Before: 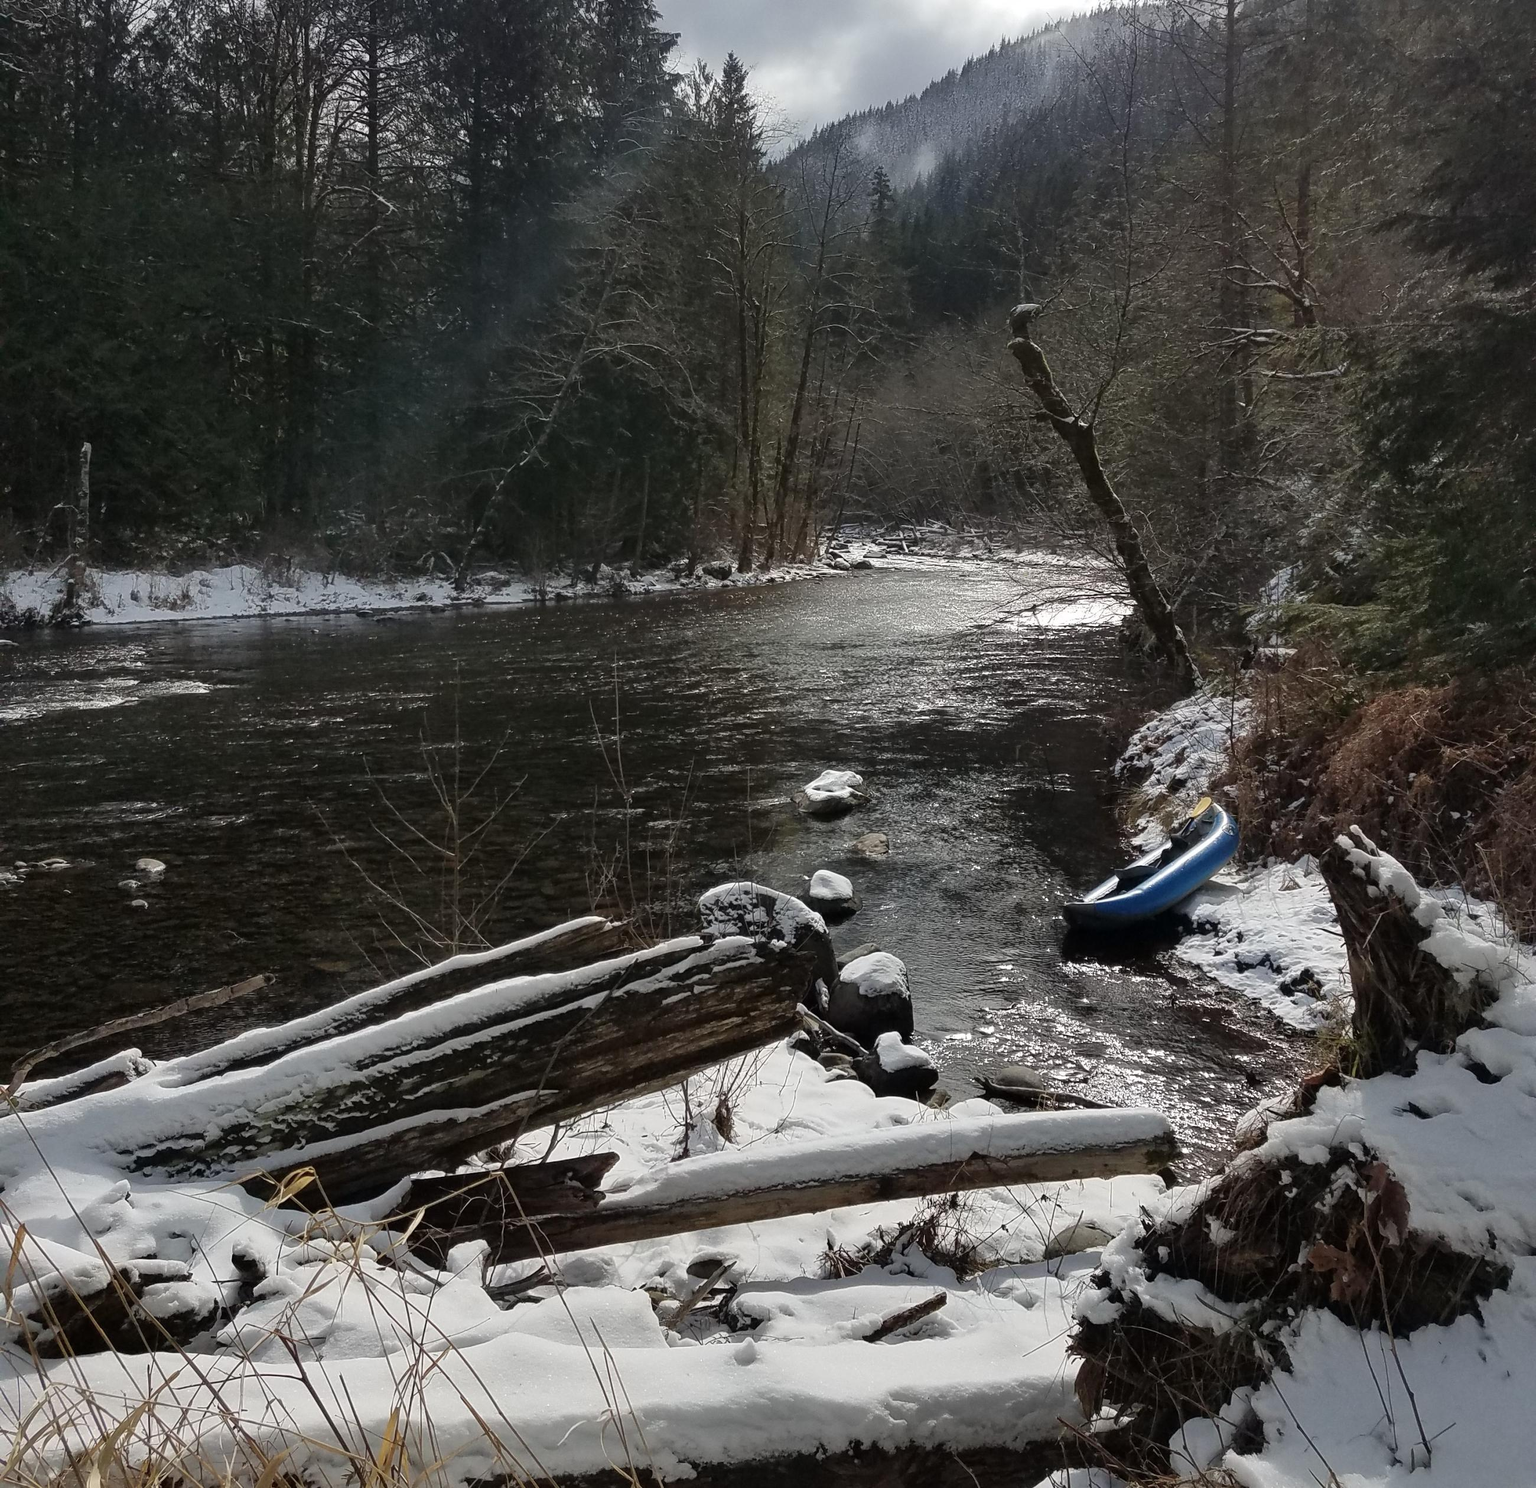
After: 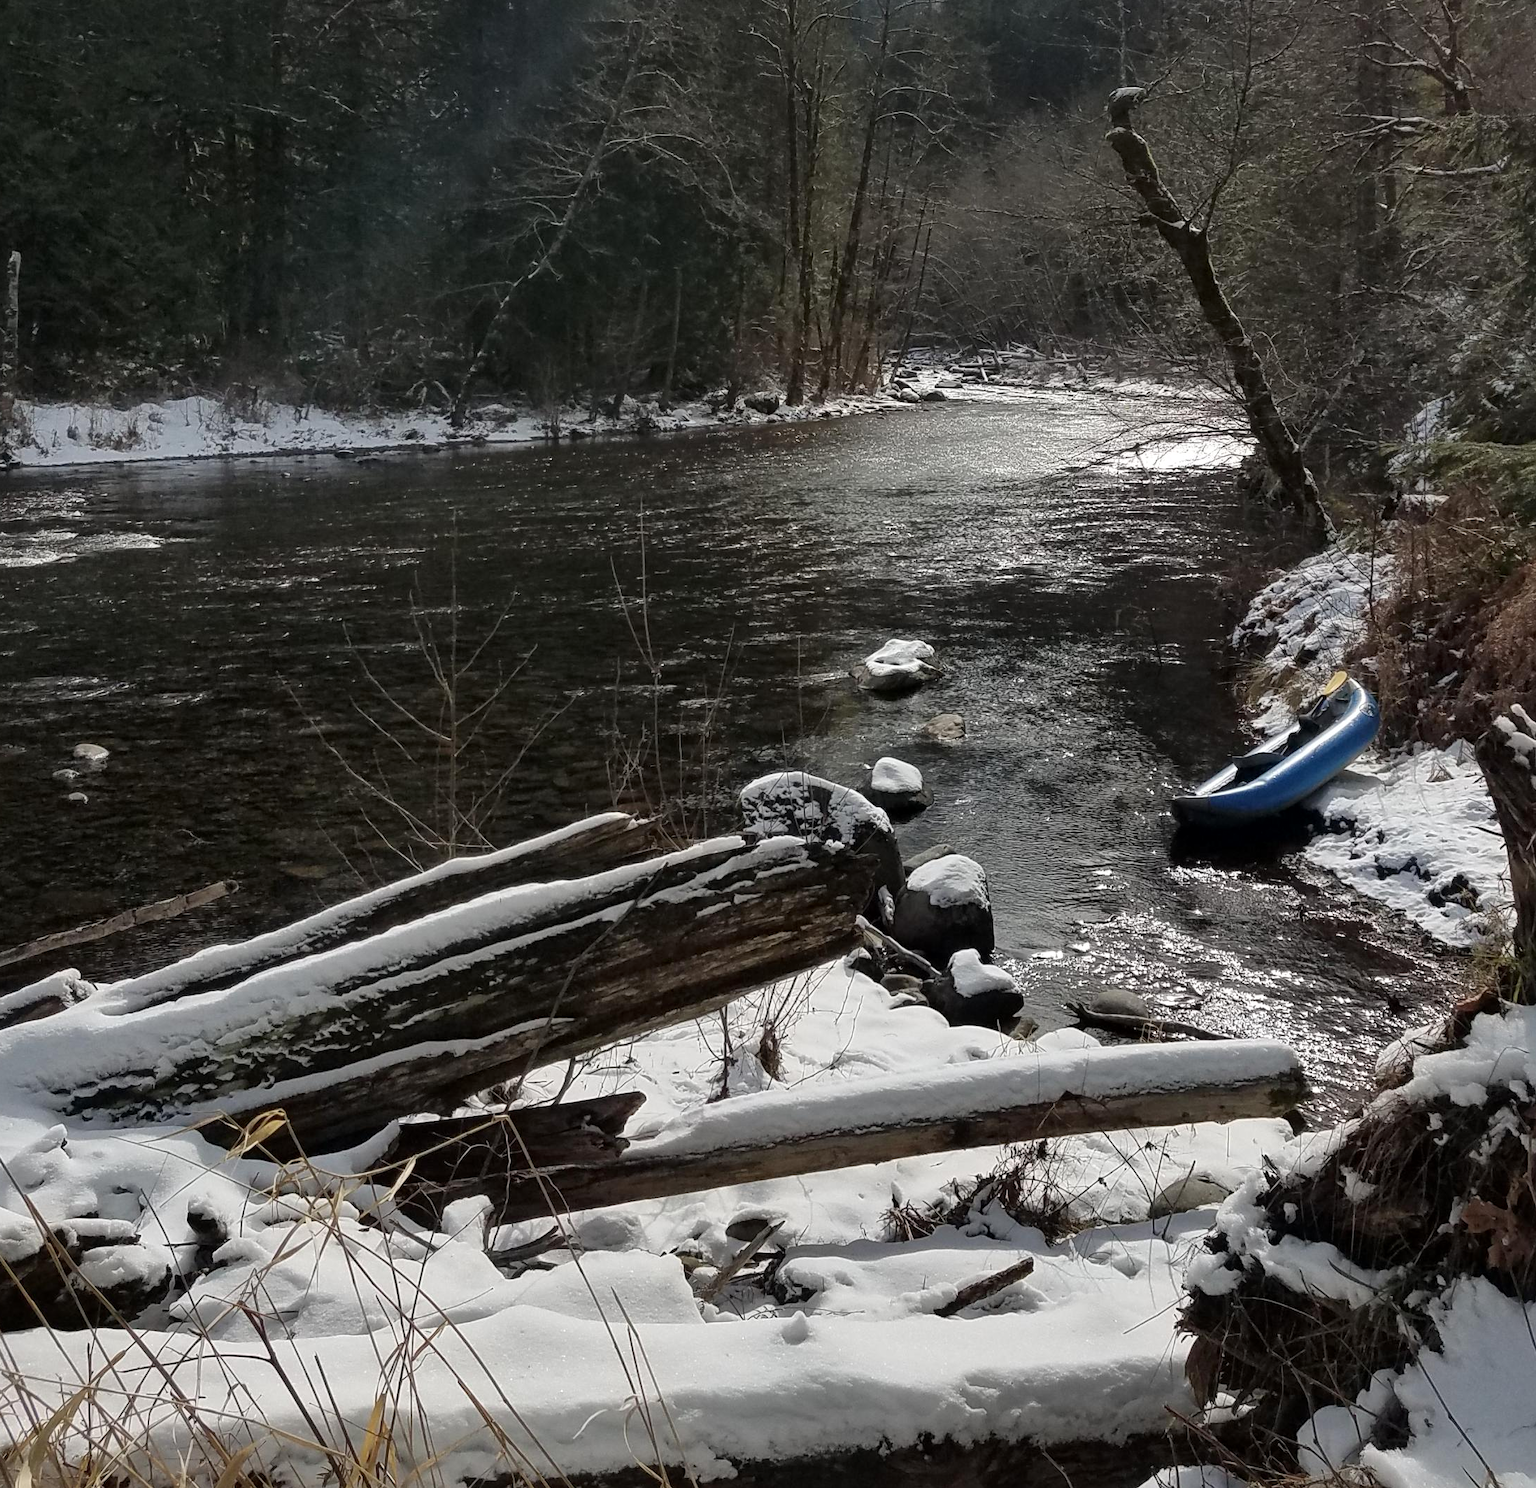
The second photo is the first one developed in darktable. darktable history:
local contrast: mode bilateral grid, contrast 20, coarseness 50, detail 120%, midtone range 0.2
crop and rotate: left 4.842%, top 15.51%, right 10.668%
